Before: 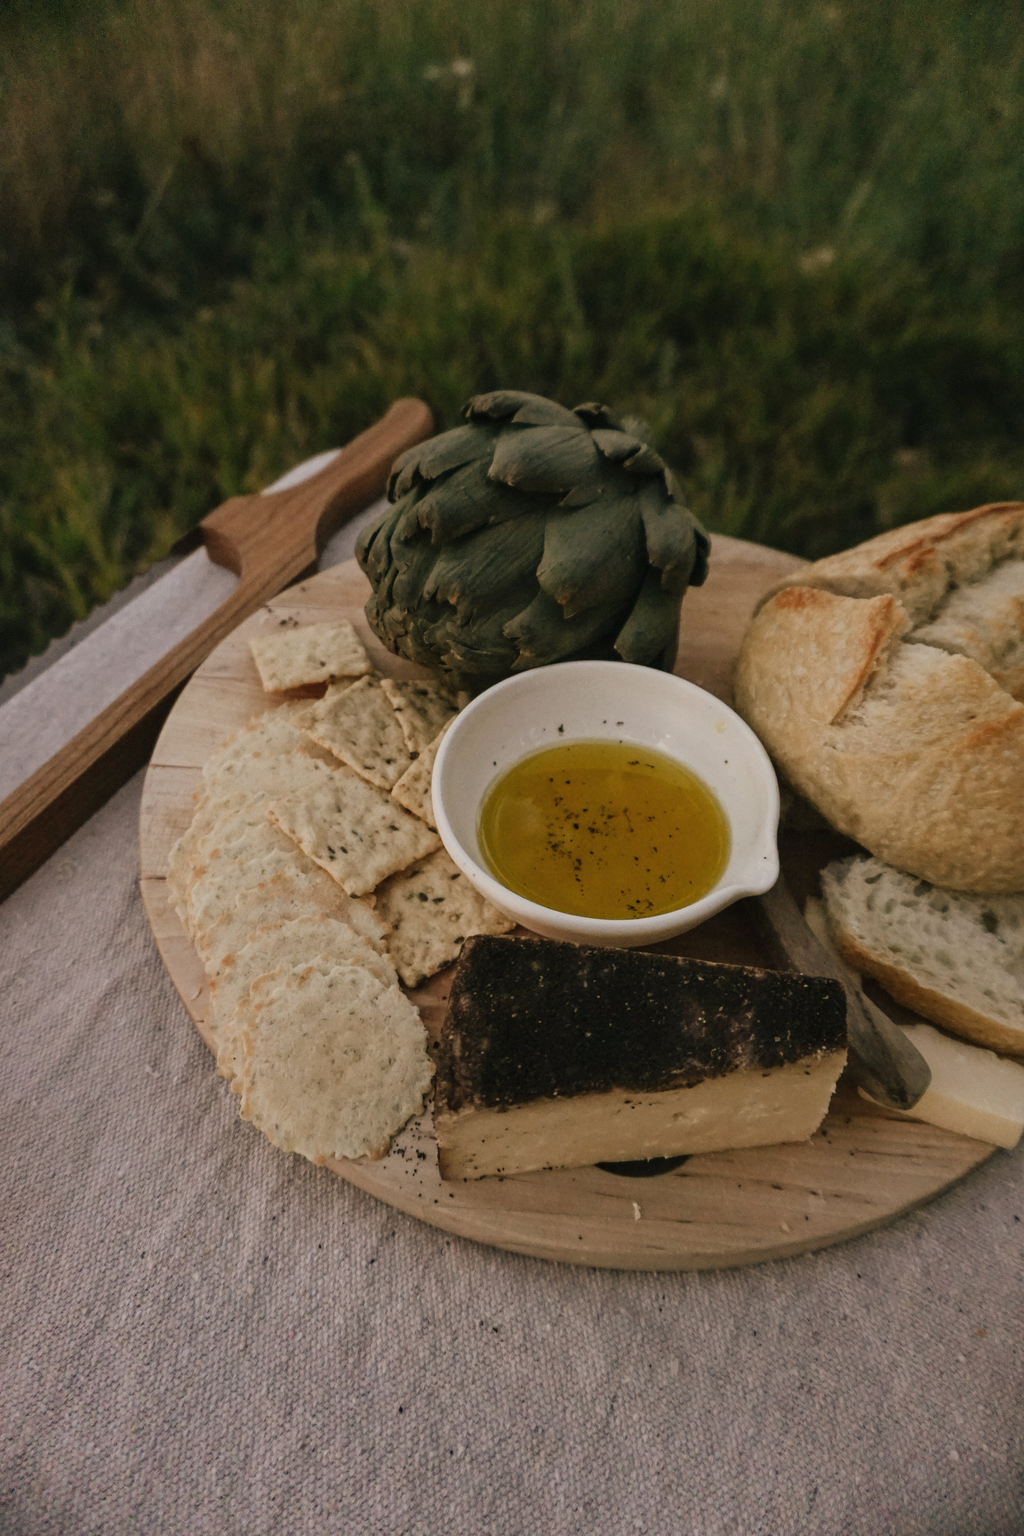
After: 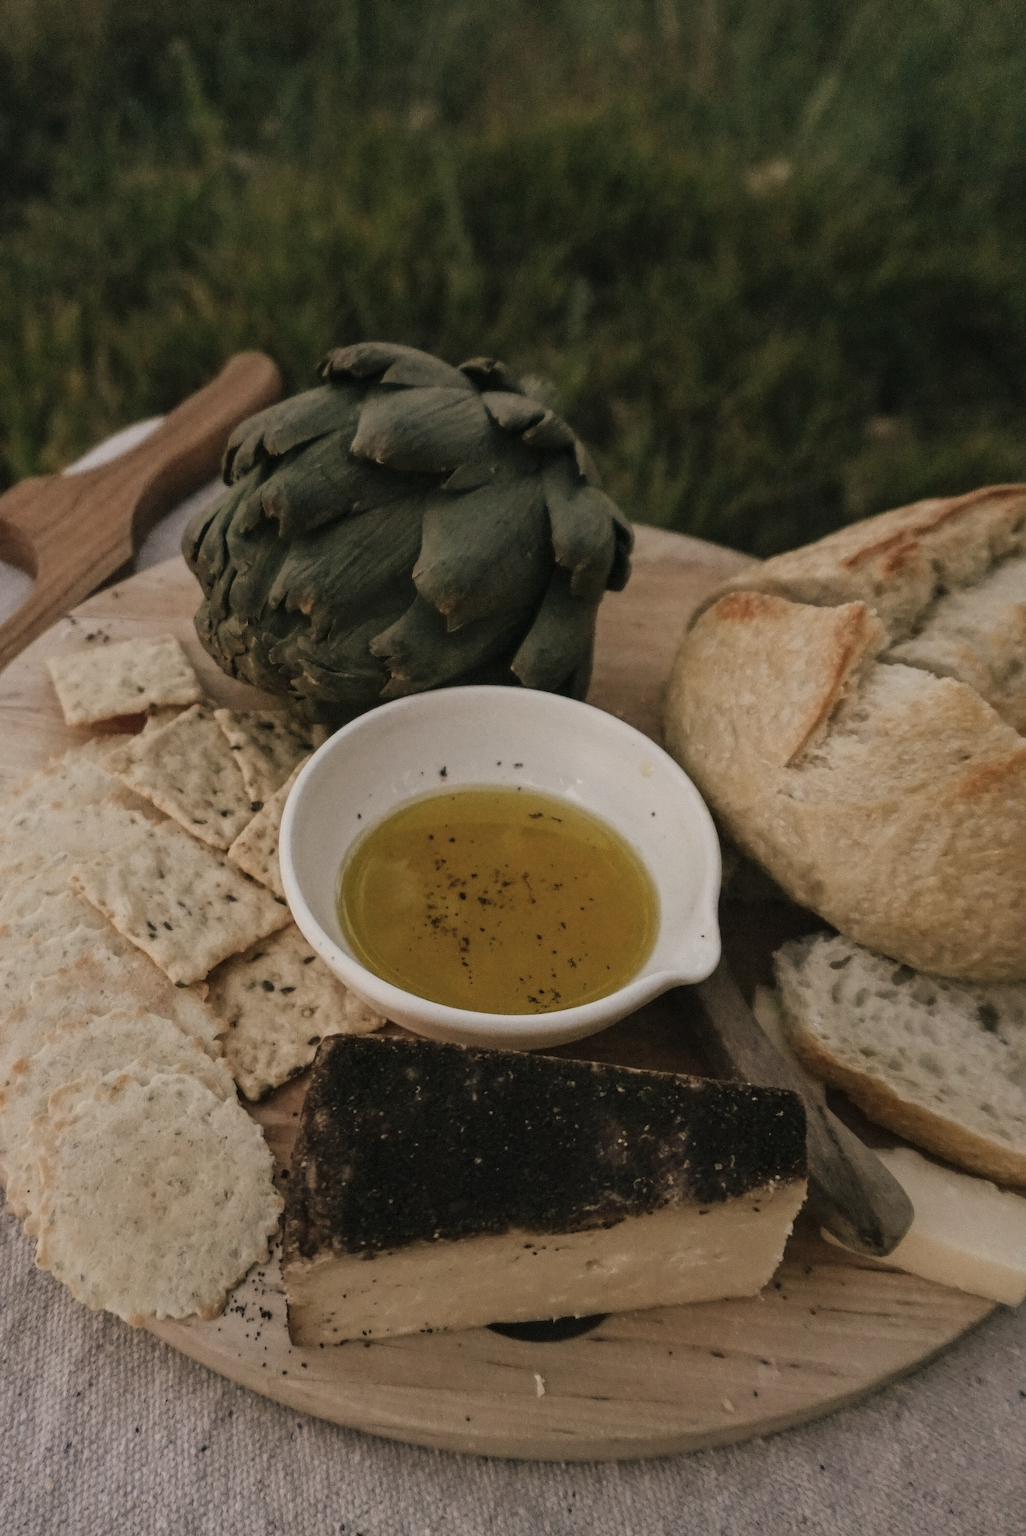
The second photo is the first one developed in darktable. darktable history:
contrast equalizer: y [[0.5 ×4, 0.525, 0.667], [0.5 ×6], [0.5 ×6], [0 ×4, 0.042, 0], [0, 0, 0.004, 0.1, 0.191, 0.131]]
color correction: saturation 0.8
crop and rotate: left 20.74%, top 7.912%, right 0.375%, bottom 13.378%
